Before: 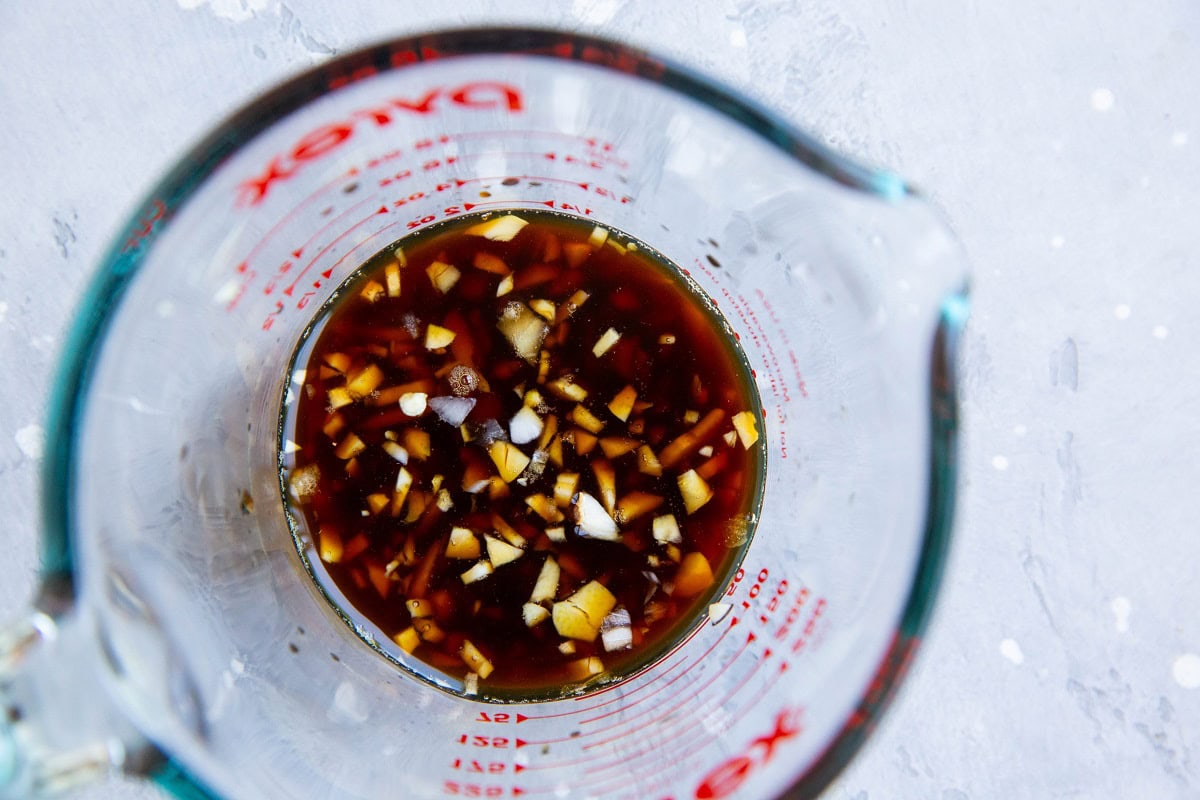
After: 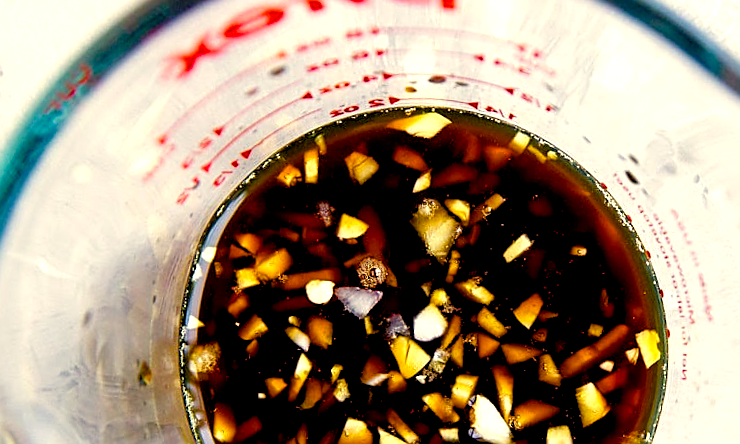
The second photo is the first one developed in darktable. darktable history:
crop and rotate: angle -5.35°, left 2.171%, top 6.845%, right 27.766%, bottom 30.084%
color balance rgb: global offset › luminance -0.989%, perceptual saturation grading › global saturation 24.795%, perceptual saturation grading › highlights -50.822%, perceptual saturation grading › mid-tones 19.367%, perceptual saturation grading › shadows 60.858%, perceptual brilliance grading › global brilliance 17.297%
sharpen: on, module defaults
color correction: highlights a* 2.44, highlights b* 23.22
